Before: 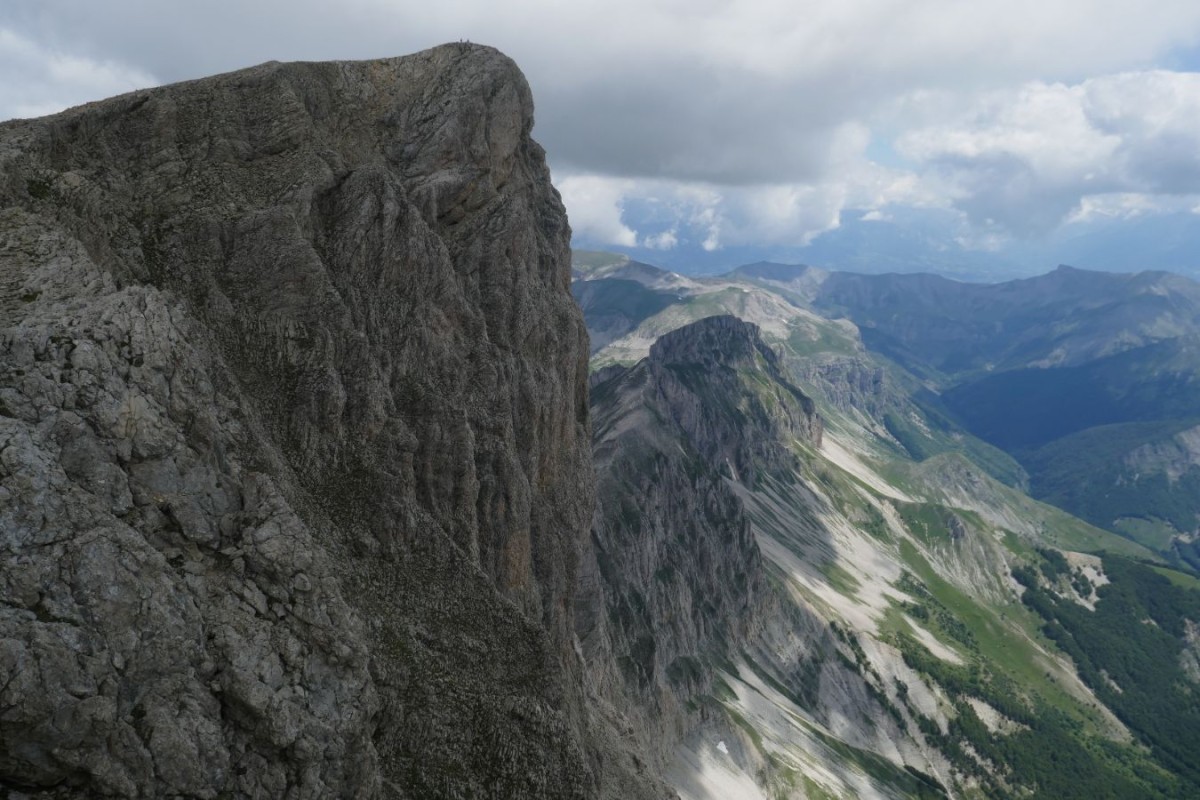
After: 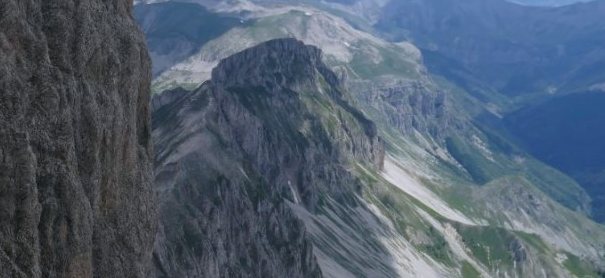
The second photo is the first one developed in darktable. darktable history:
color calibration: illuminant as shot in camera, x 0.358, y 0.373, temperature 4628.91 K
crop: left 36.564%, top 34.706%, right 12.971%, bottom 30.514%
